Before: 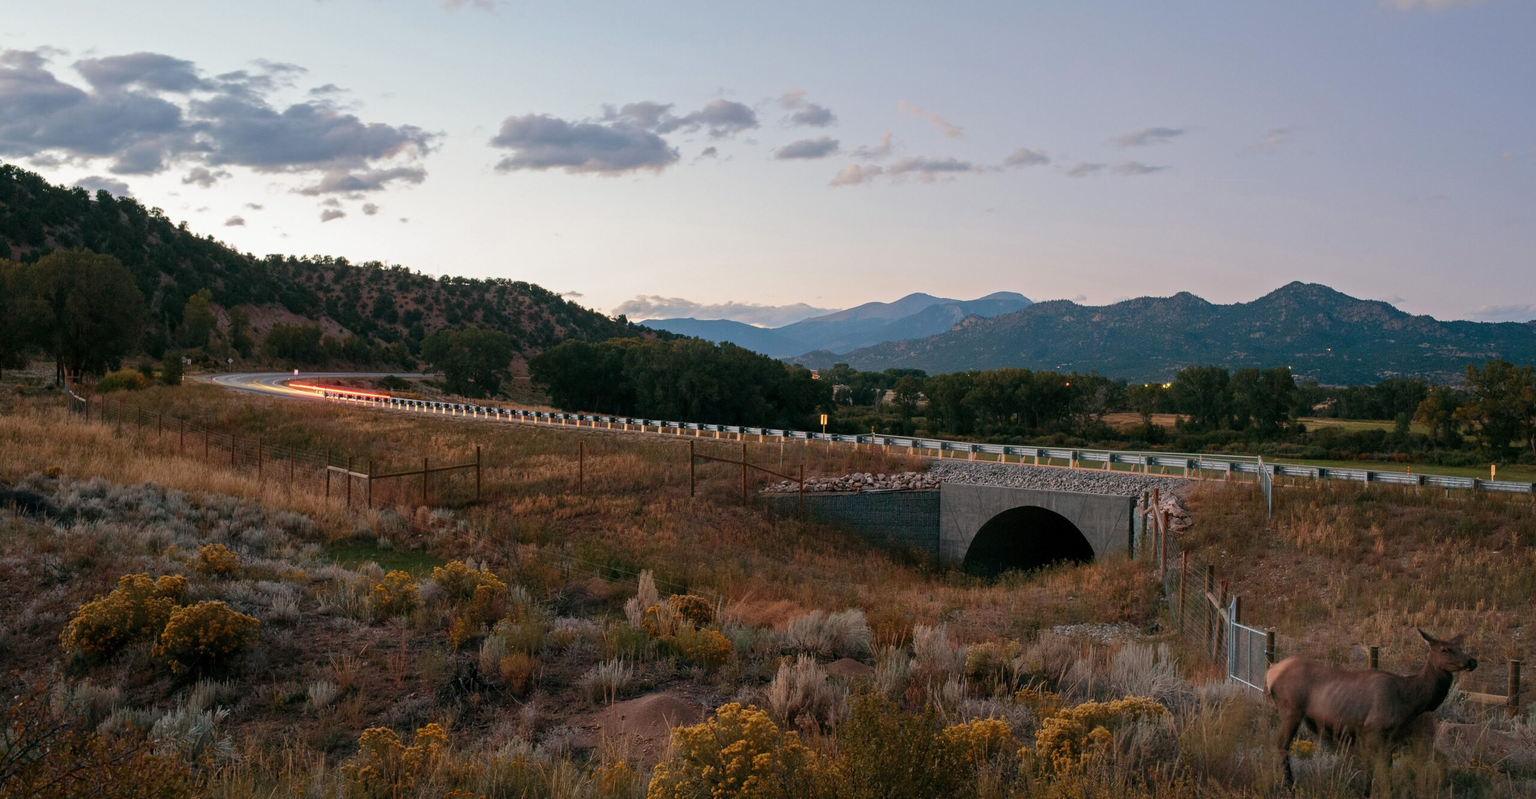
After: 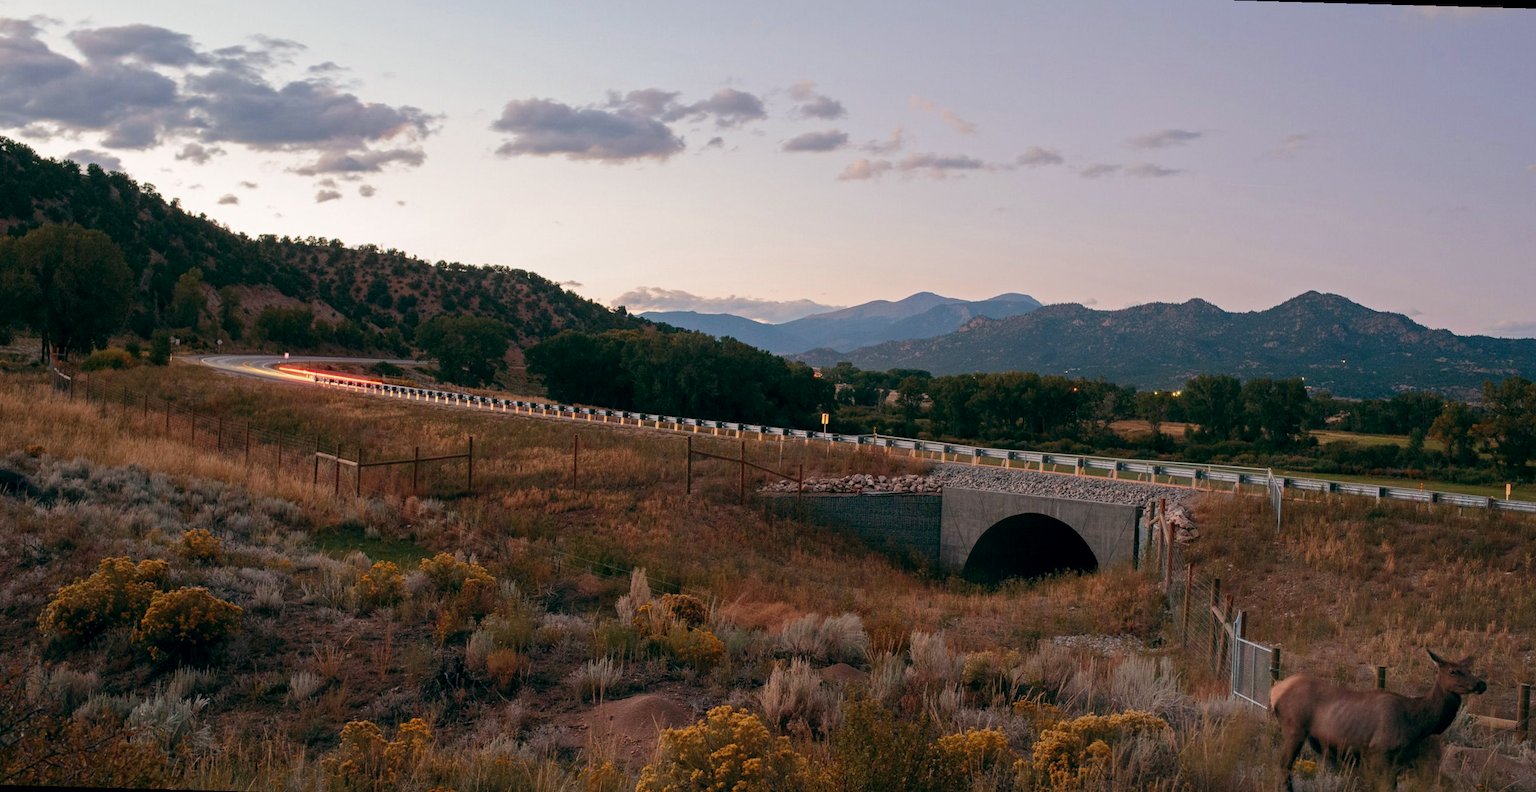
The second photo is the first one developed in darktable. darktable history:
color balance: lift [0.998, 0.998, 1.001, 1.002], gamma [0.995, 1.025, 0.992, 0.975], gain [0.995, 1.02, 0.997, 0.98]
rotate and perspective: rotation 1.57°, crop left 0.018, crop right 0.982, crop top 0.039, crop bottom 0.961
